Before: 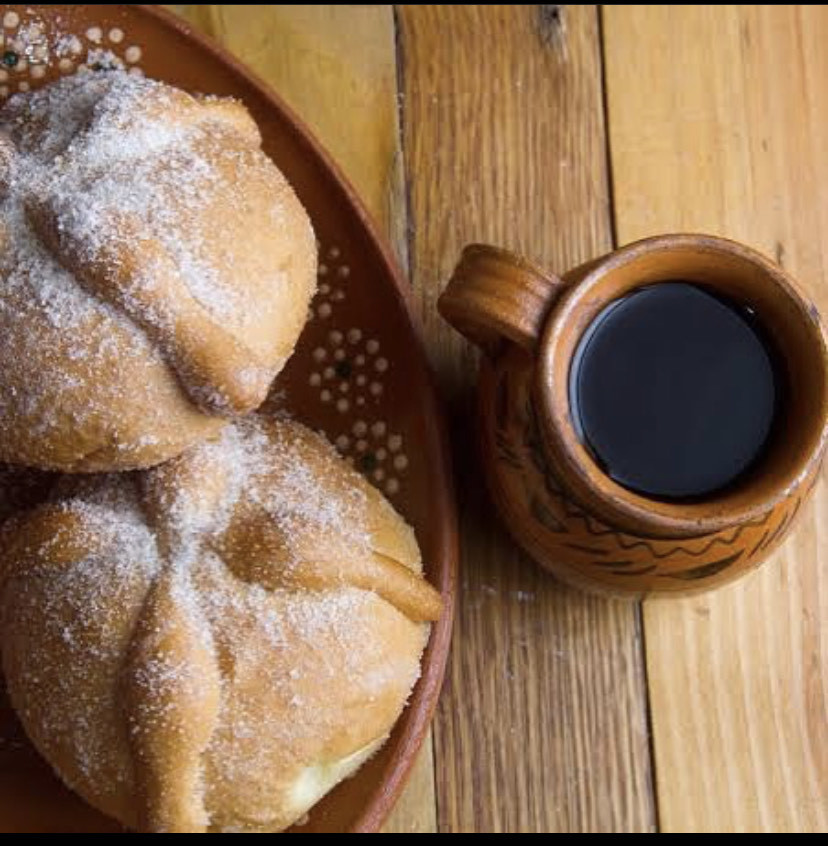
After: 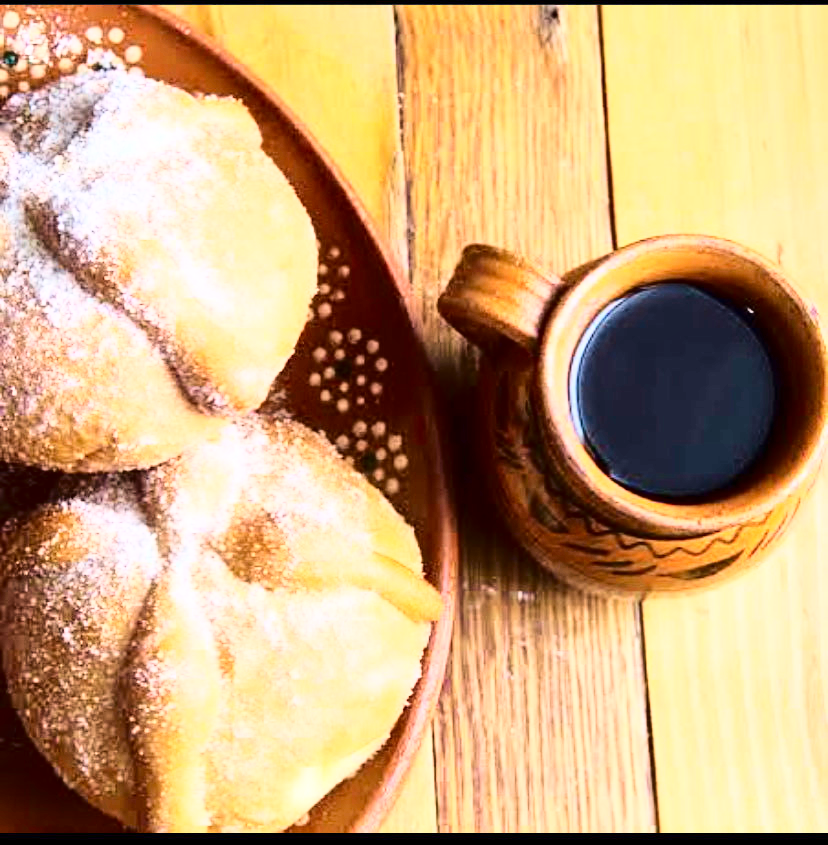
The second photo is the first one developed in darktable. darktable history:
exposure: compensate highlight preservation false
crop: bottom 0.053%
base curve: curves: ch0 [(0, 0) (0.026, 0.03) (0.109, 0.232) (0.351, 0.748) (0.669, 0.968) (1, 1)]
contrast brightness saturation: contrast 0.281
velvia: on, module defaults
tone equalizer: -8 EV 1.04 EV, -7 EV 1.01 EV, -6 EV 0.999 EV, -5 EV 0.98 EV, -4 EV 1.03 EV, -3 EV 0.768 EV, -2 EV 0.526 EV, -1 EV 0.245 EV
